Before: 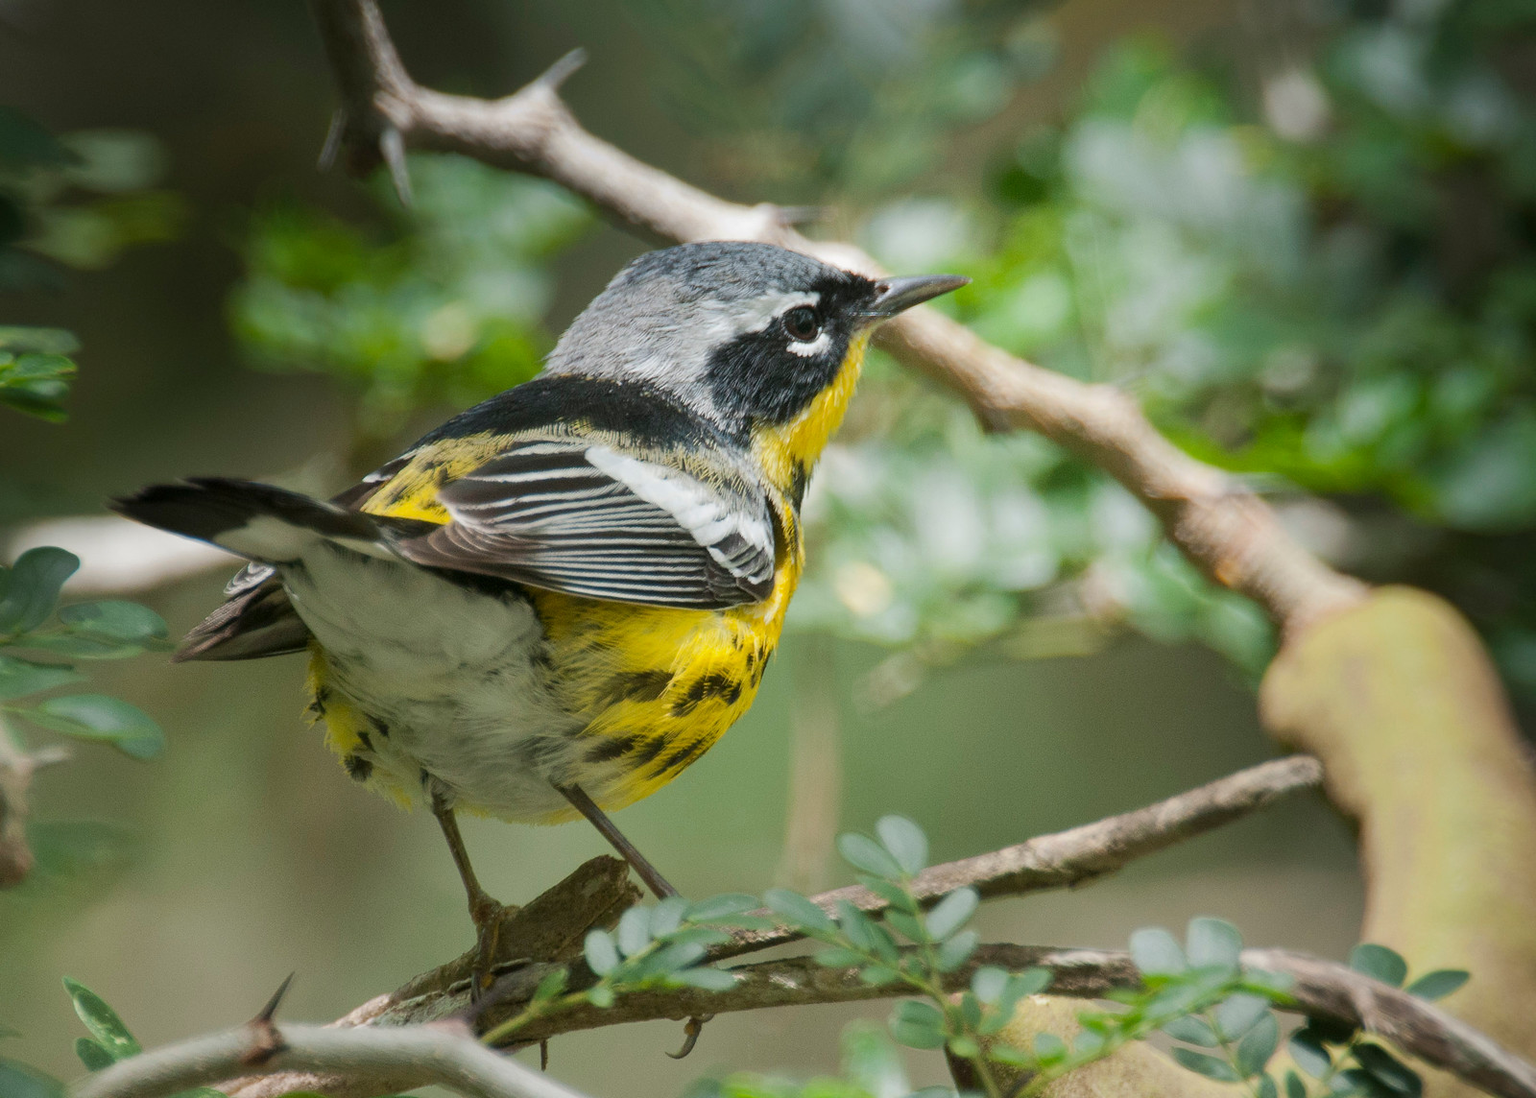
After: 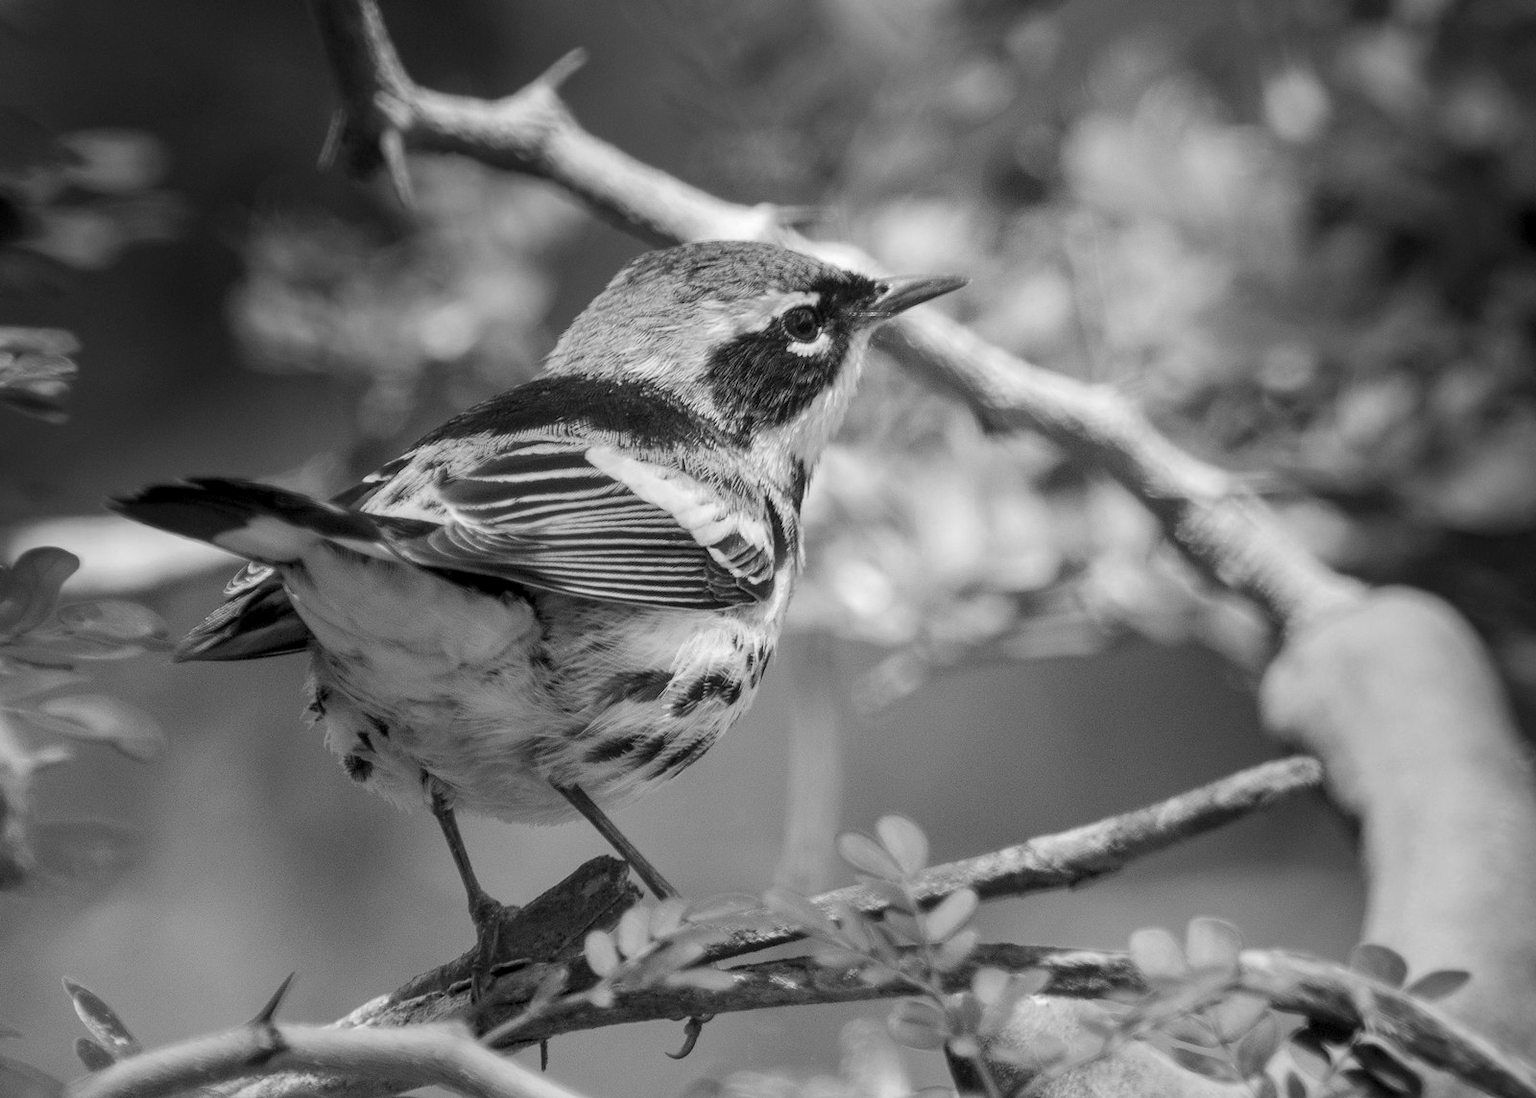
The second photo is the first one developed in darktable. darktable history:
color balance rgb: linear chroma grading › global chroma 18.9%, perceptual saturation grading › global saturation 20%, perceptual saturation grading › highlights -25%, perceptual saturation grading › shadows 50%, global vibrance 18.93%
color correction: highlights a* 15, highlights b* 31.55
local contrast: detail 130%
monochrome: a 30.25, b 92.03
